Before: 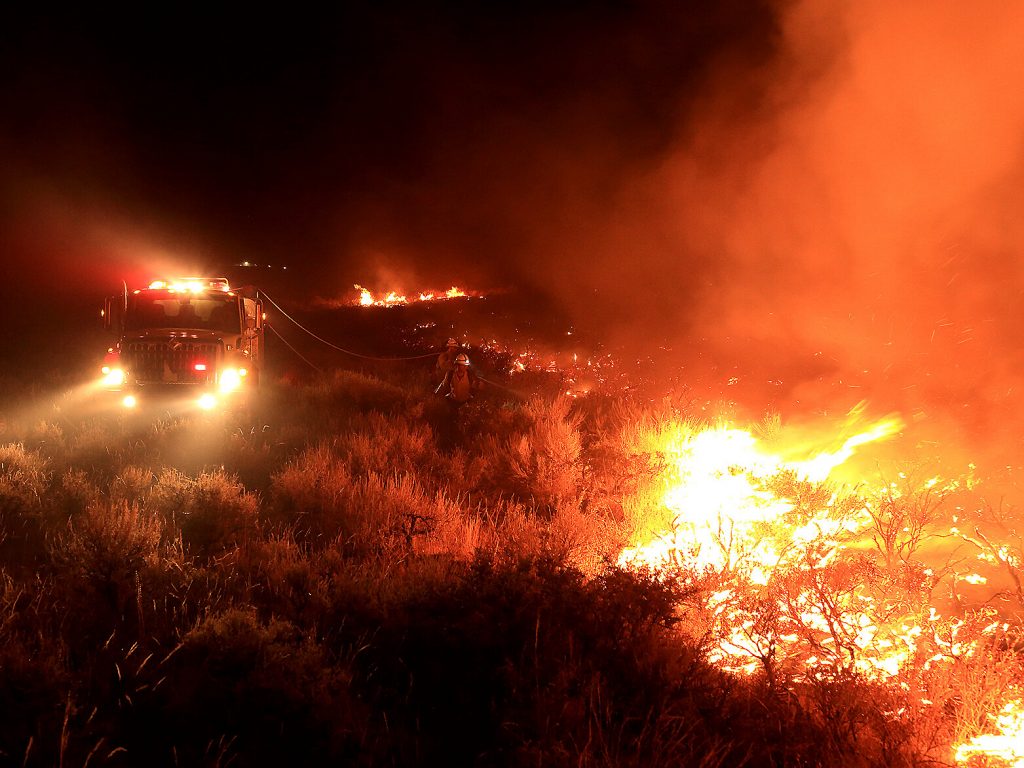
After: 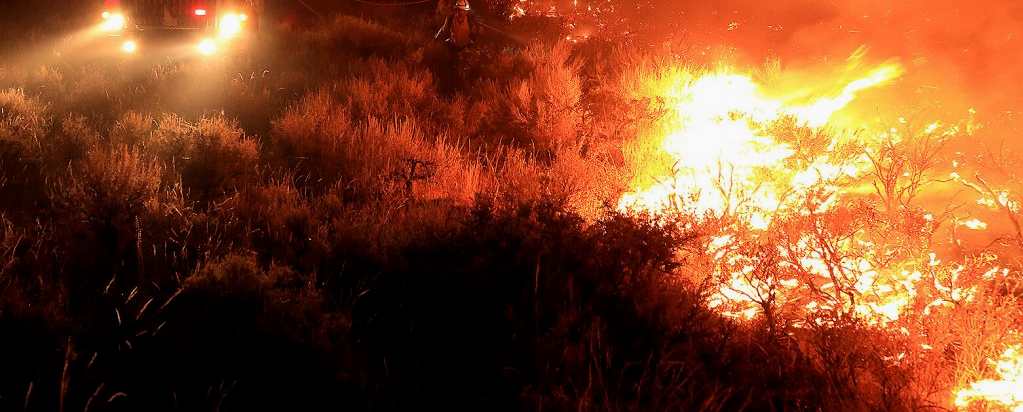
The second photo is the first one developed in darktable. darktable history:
crop and rotate: top 46.237%
filmic rgb: middle gray luminance 18.42%, black relative exposure -11.45 EV, white relative exposure 2.55 EV, threshold 6 EV, target black luminance 0%, hardness 8.41, latitude 99%, contrast 1.084, shadows ↔ highlights balance 0.505%, add noise in highlights 0, preserve chrominance max RGB, color science v3 (2019), use custom middle-gray values true, iterations of high-quality reconstruction 0, contrast in highlights soft, enable highlight reconstruction true
